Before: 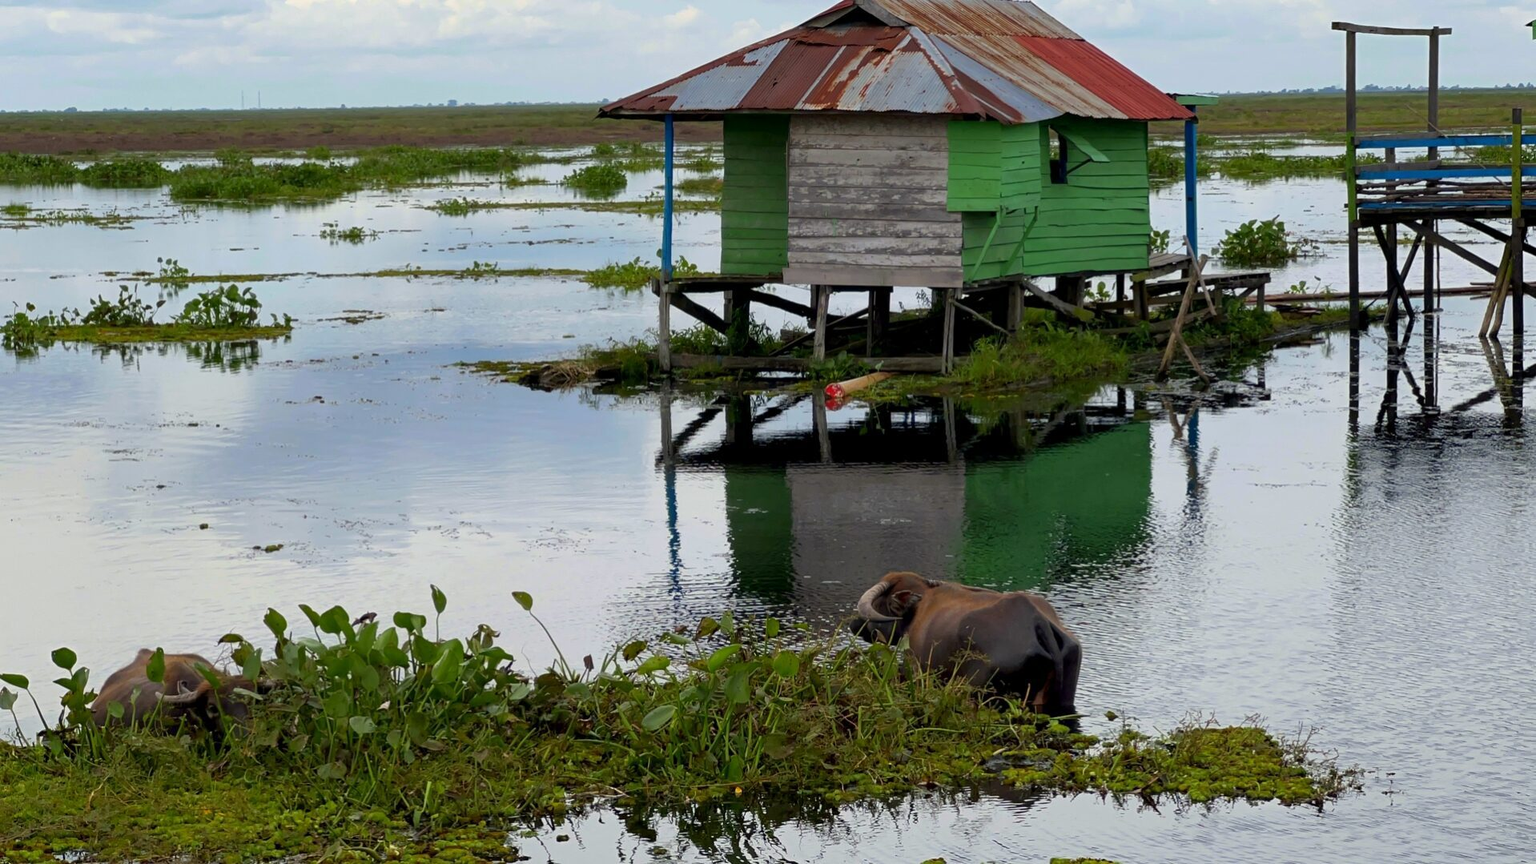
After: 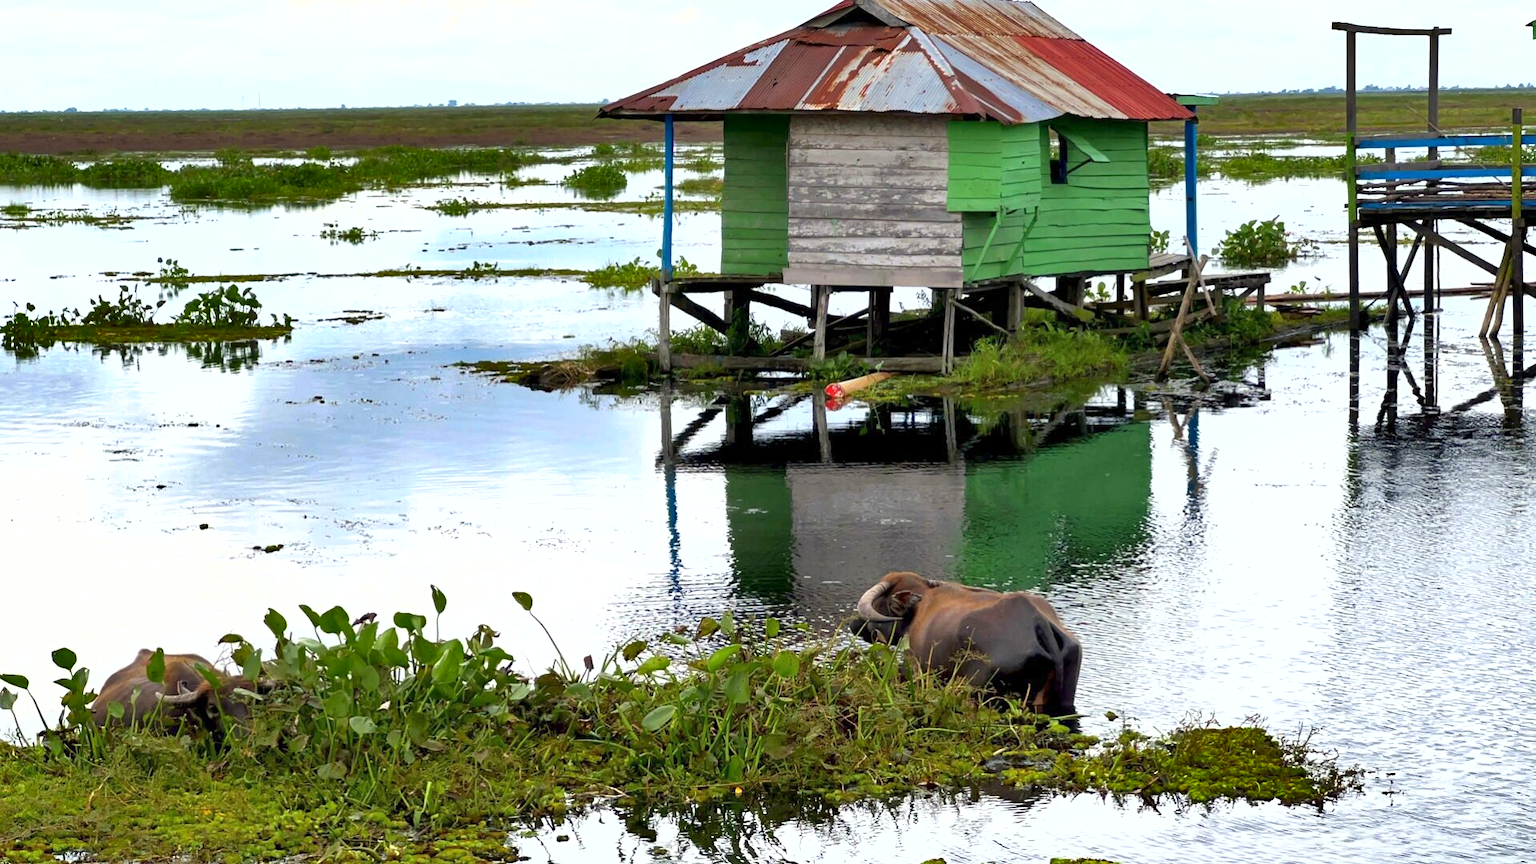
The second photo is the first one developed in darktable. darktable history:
exposure: exposure 1 EV, compensate highlight preservation false
shadows and highlights: low approximation 0.01, soften with gaussian
